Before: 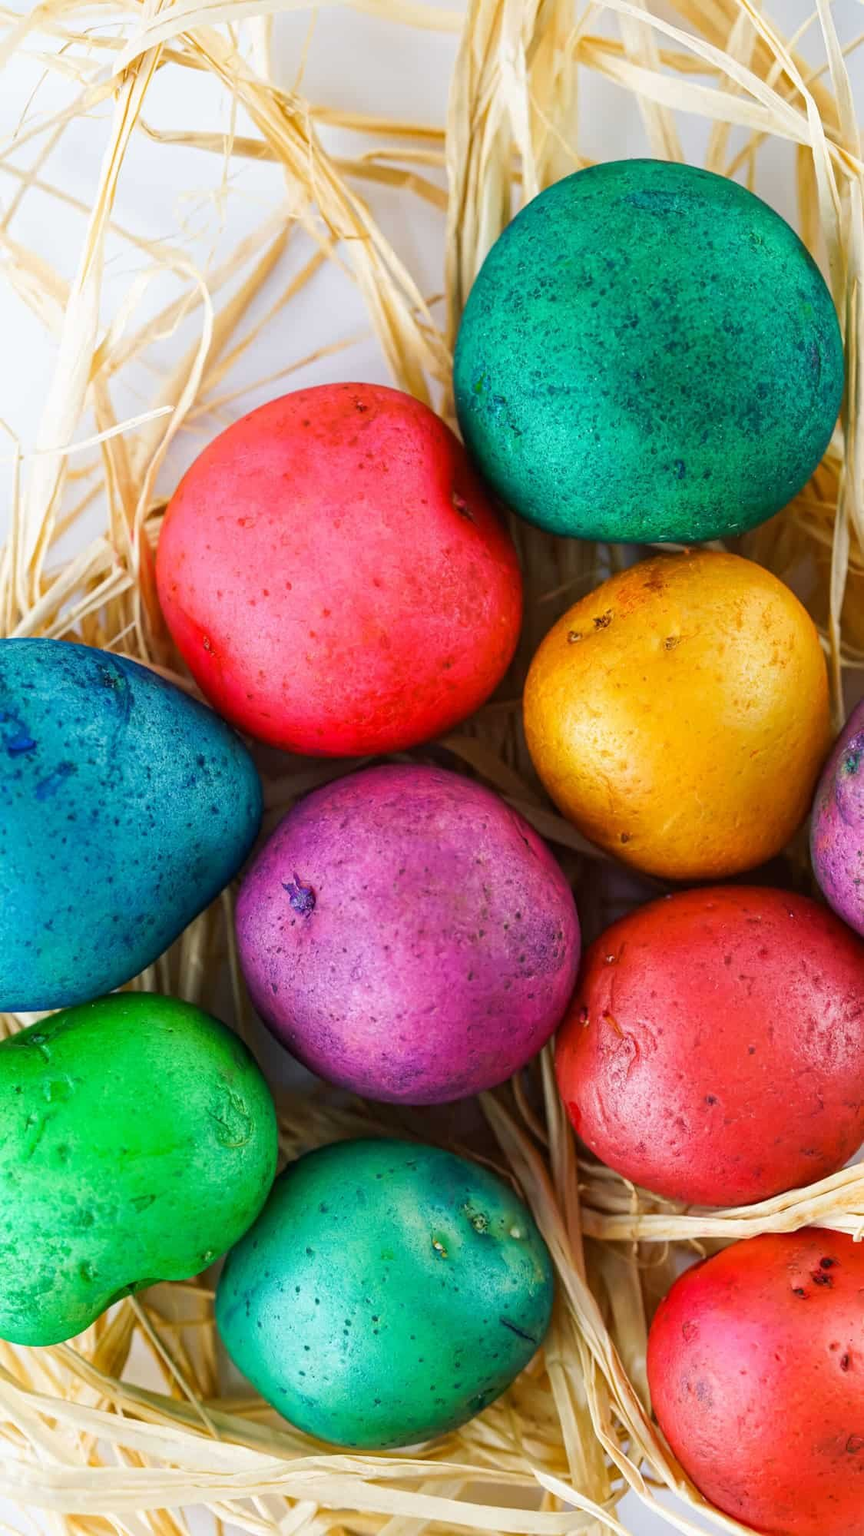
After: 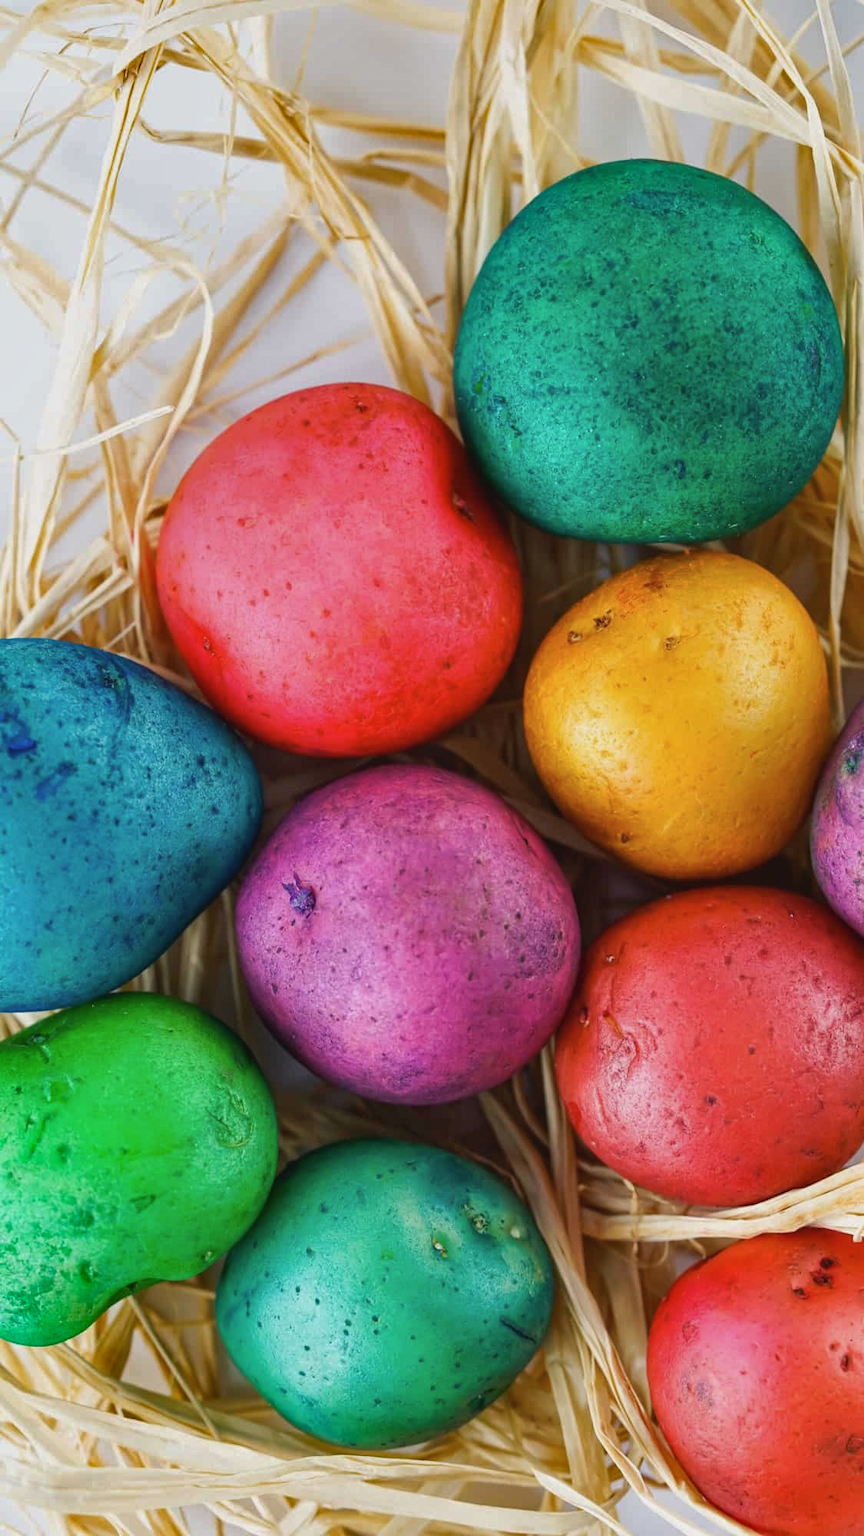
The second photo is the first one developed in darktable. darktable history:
contrast brightness saturation: contrast -0.08, brightness -0.04, saturation -0.11
shadows and highlights: shadows 60, soften with gaussian
